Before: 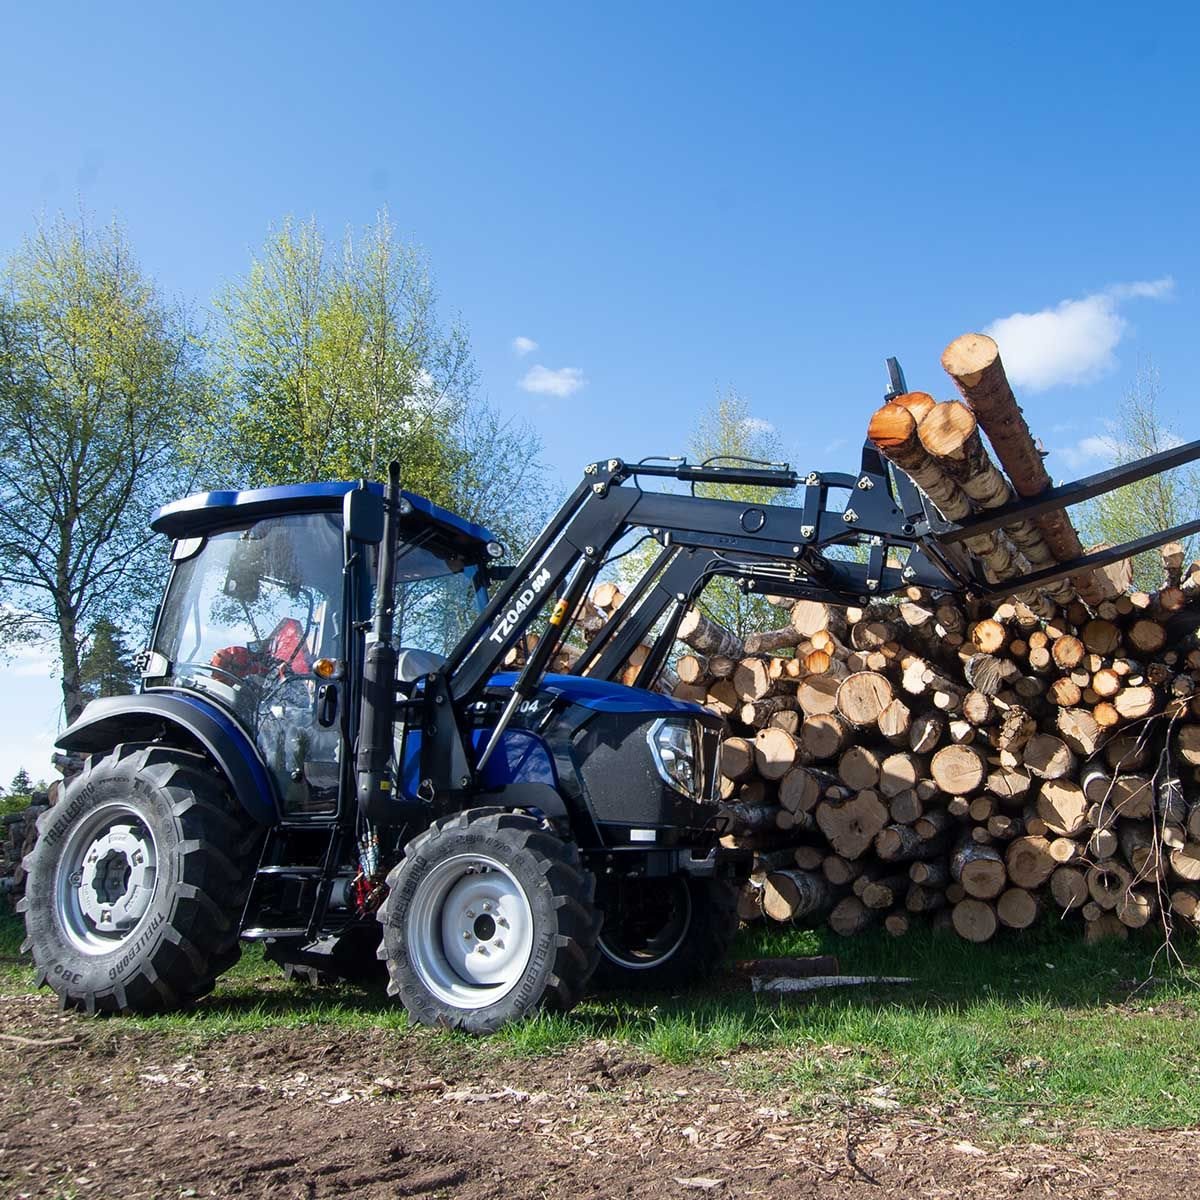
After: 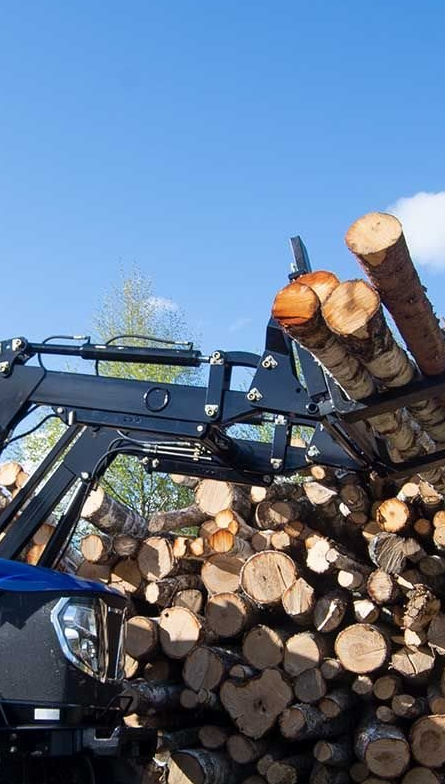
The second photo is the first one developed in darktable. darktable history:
crop and rotate: left 49.73%, top 10.101%, right 13.167%, bottom 24.51%
